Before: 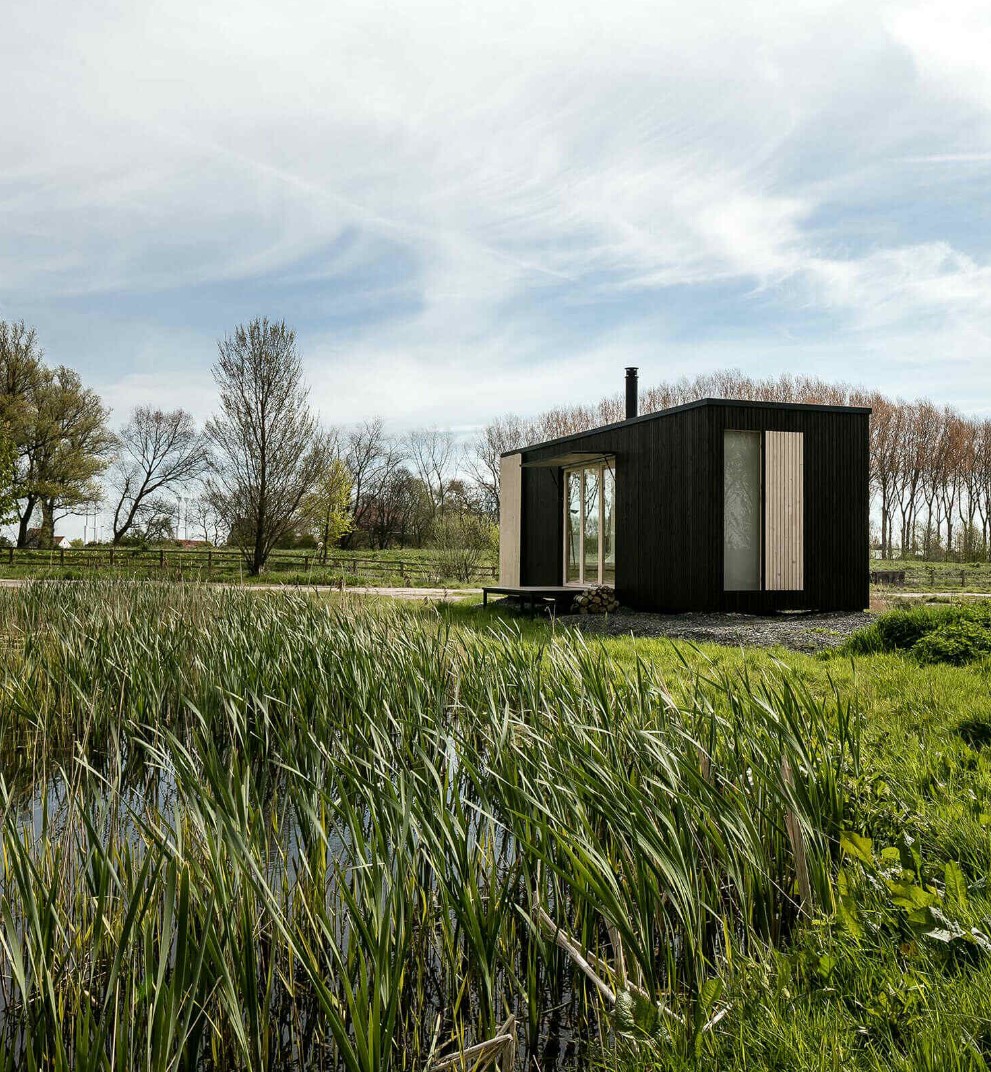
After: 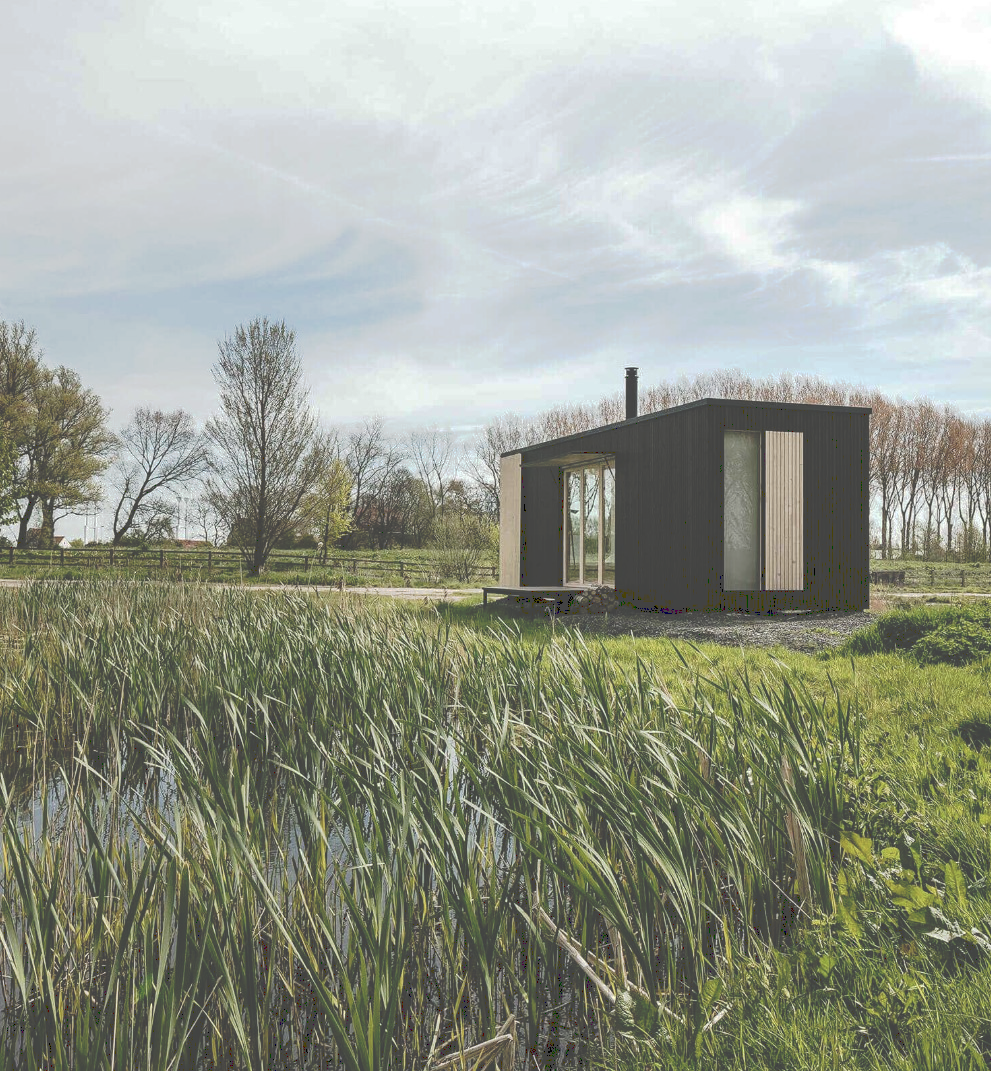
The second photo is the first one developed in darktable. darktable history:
crop: bottom 0.071%
tone curve: curves: ch0 [(0, 0) (0.003, 0.278) (0.011, 0.282) (0.025, 0.282) (0.044, 0.29) (0.069, 0.295) (0.1, 0.306) (0.136, 0.316) (0.177, 0.33) (0.224, 0.358) (0.277, 0.403) (0.335, 0.451) (0.399, 0.505) (0.468, 0.558) (0.543, 0.611) (0.623, 0.679) (0.709, 0.751) (0.801, 0.815) (0.898, 0.863) (1, 1)], preserve colors none
